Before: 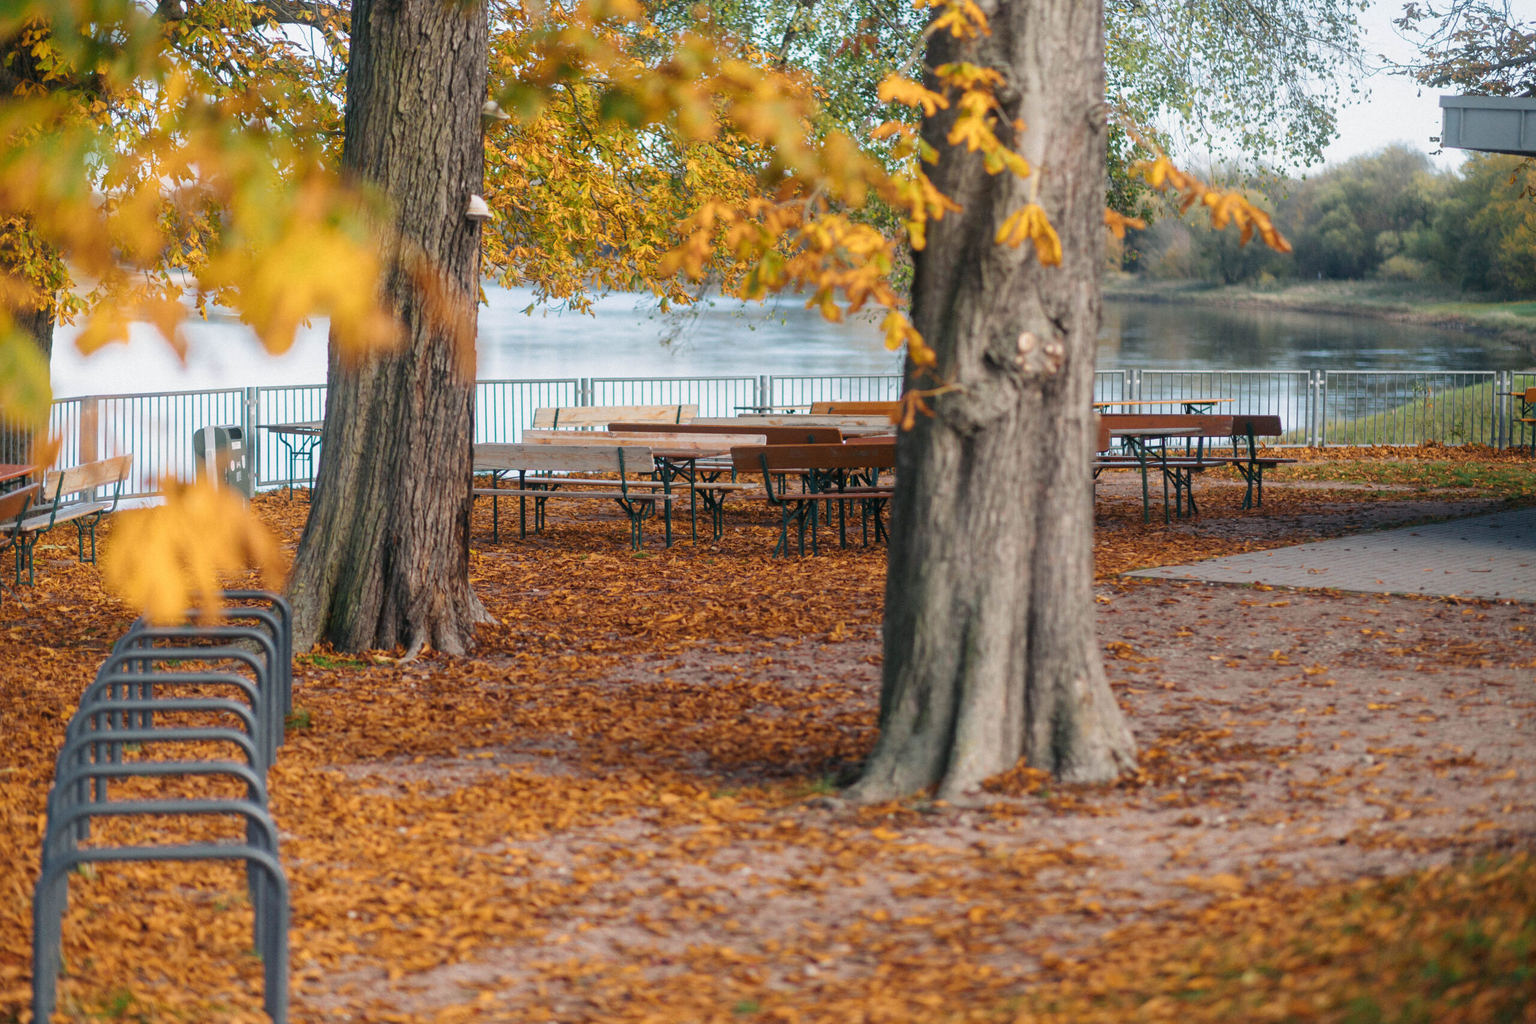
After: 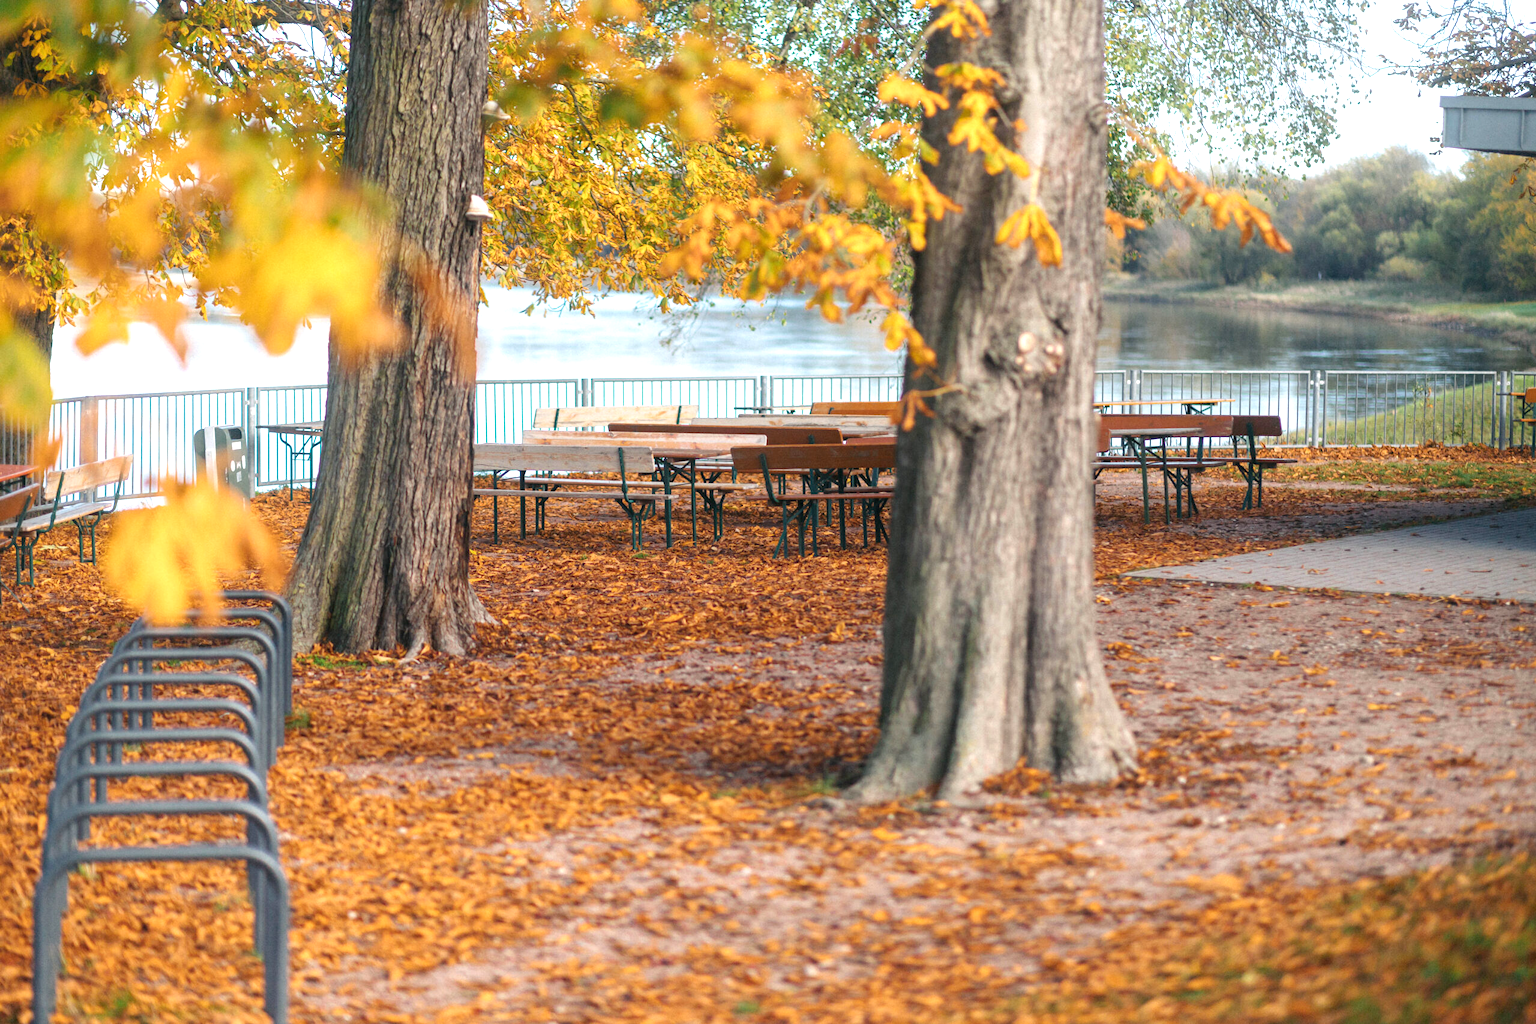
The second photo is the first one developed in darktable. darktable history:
exposure: exposure 0.69 EV, compensate highlight preservation false
